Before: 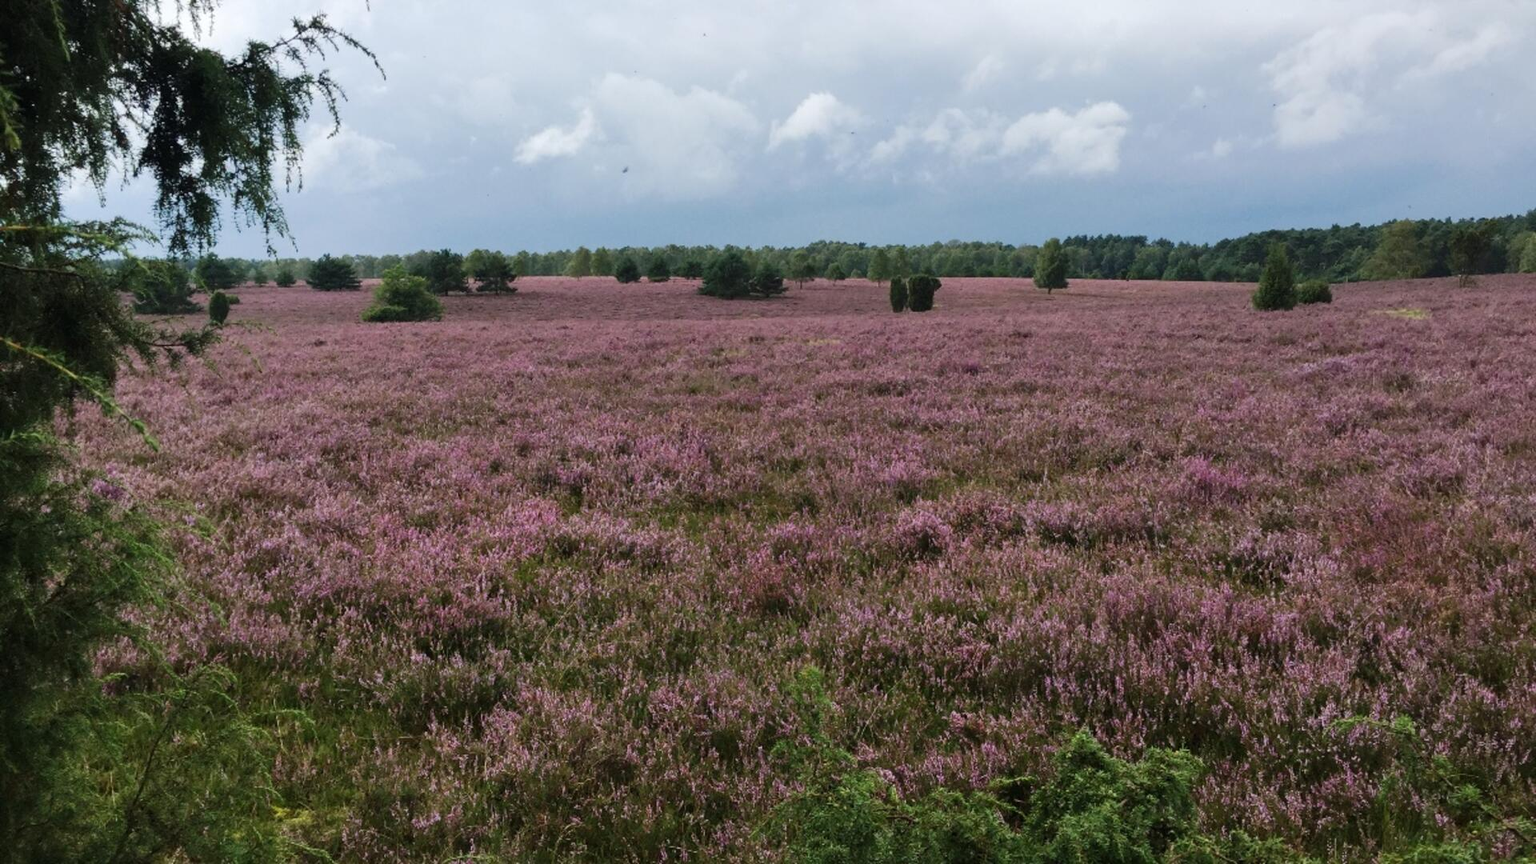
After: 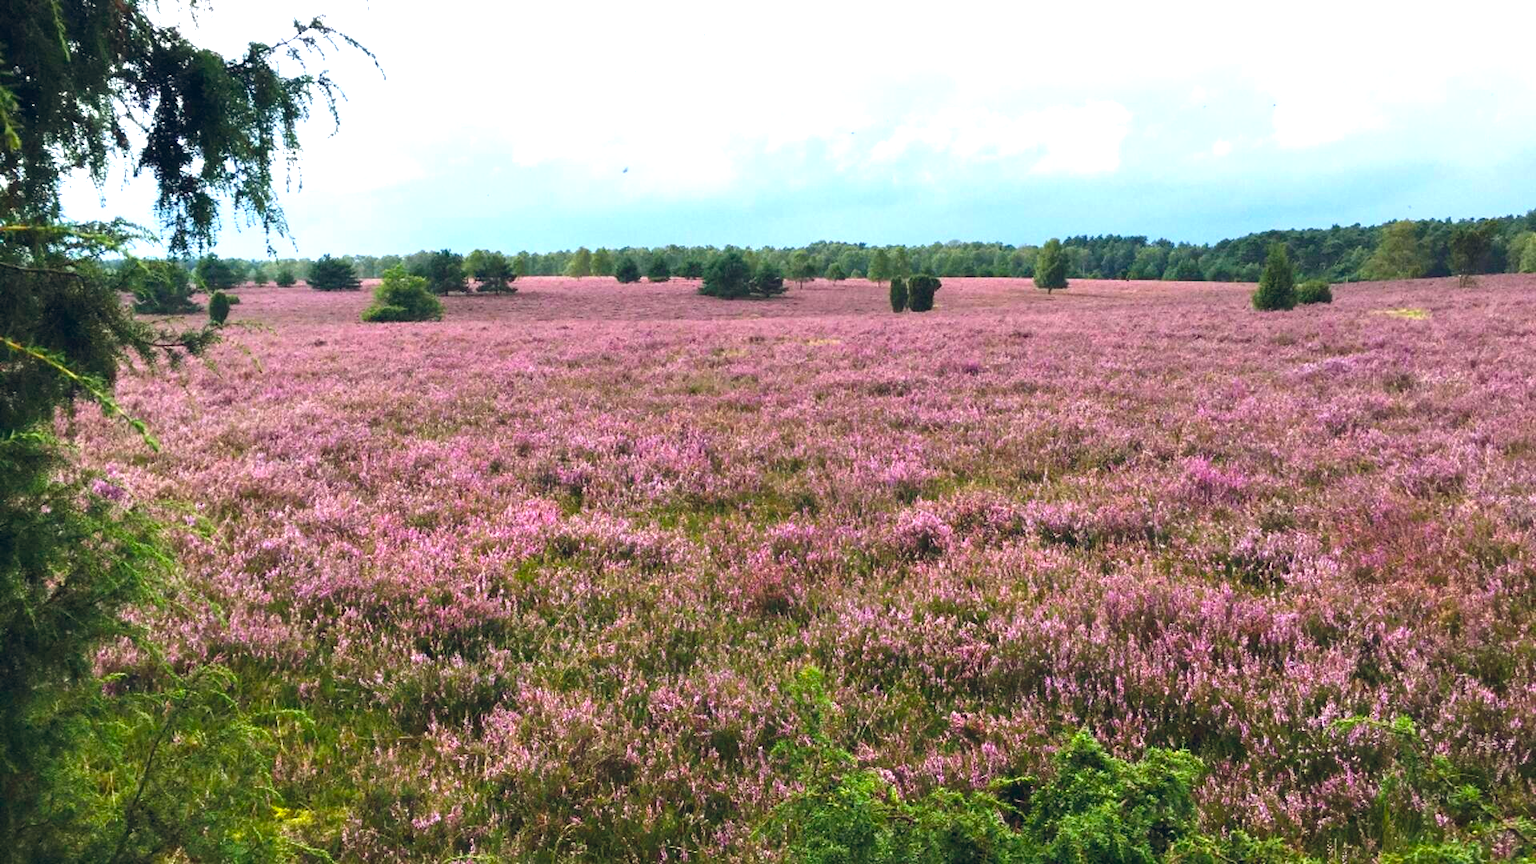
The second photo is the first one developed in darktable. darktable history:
exposure: black level correction 0, exposure 1.199 EV, compensate highlight preservation false
color balance rgb: global offset › chroma 0.094%, global offset › hue 254.1°, perceptual saturation grading › global saturation 25.555%, global vibrance 24.837%
